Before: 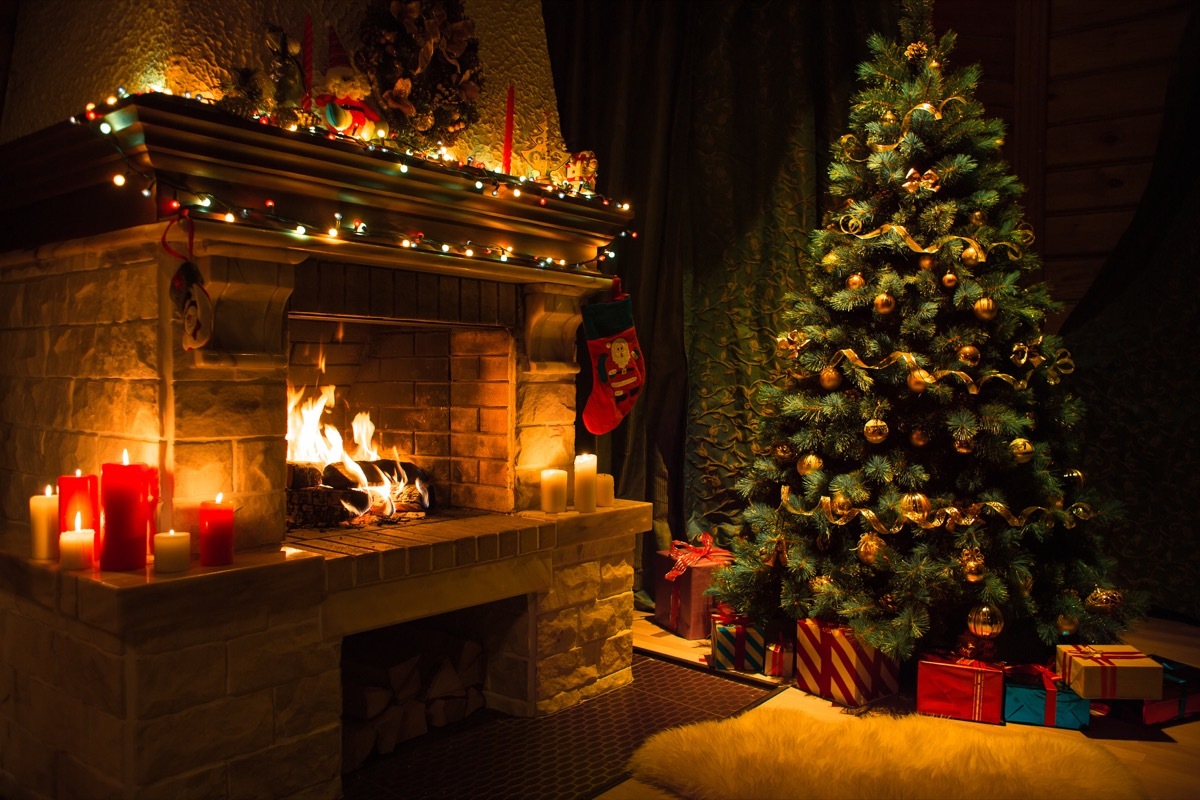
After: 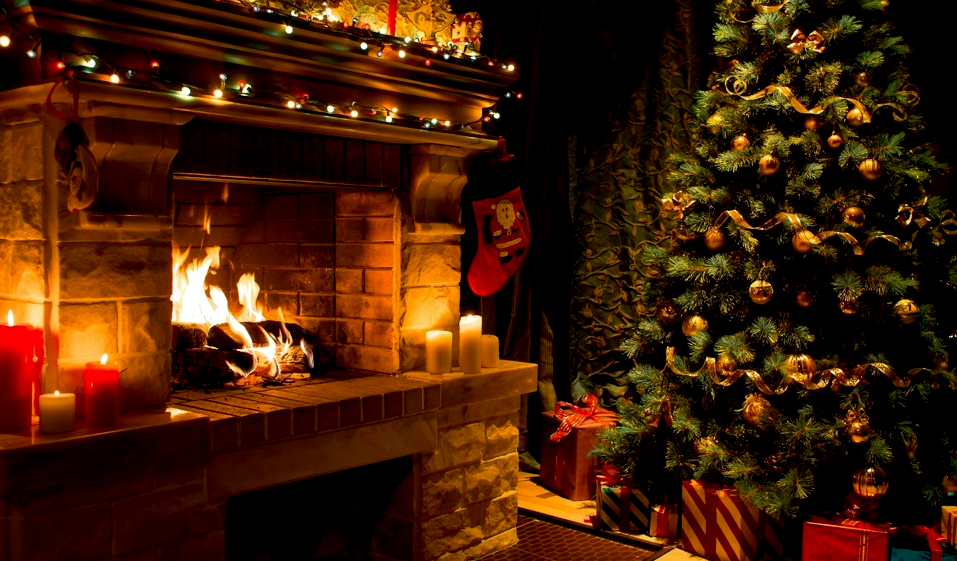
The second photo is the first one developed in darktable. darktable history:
haze removal: compatibility mode true, adaptive false
exposure: black level correction 0.01, exposure 0.011 EV, compensate exposure bias true, compensate highlight preservation false
crop: left 9.6%, top 17.391%, right 10.594%, bottom 12.387%
